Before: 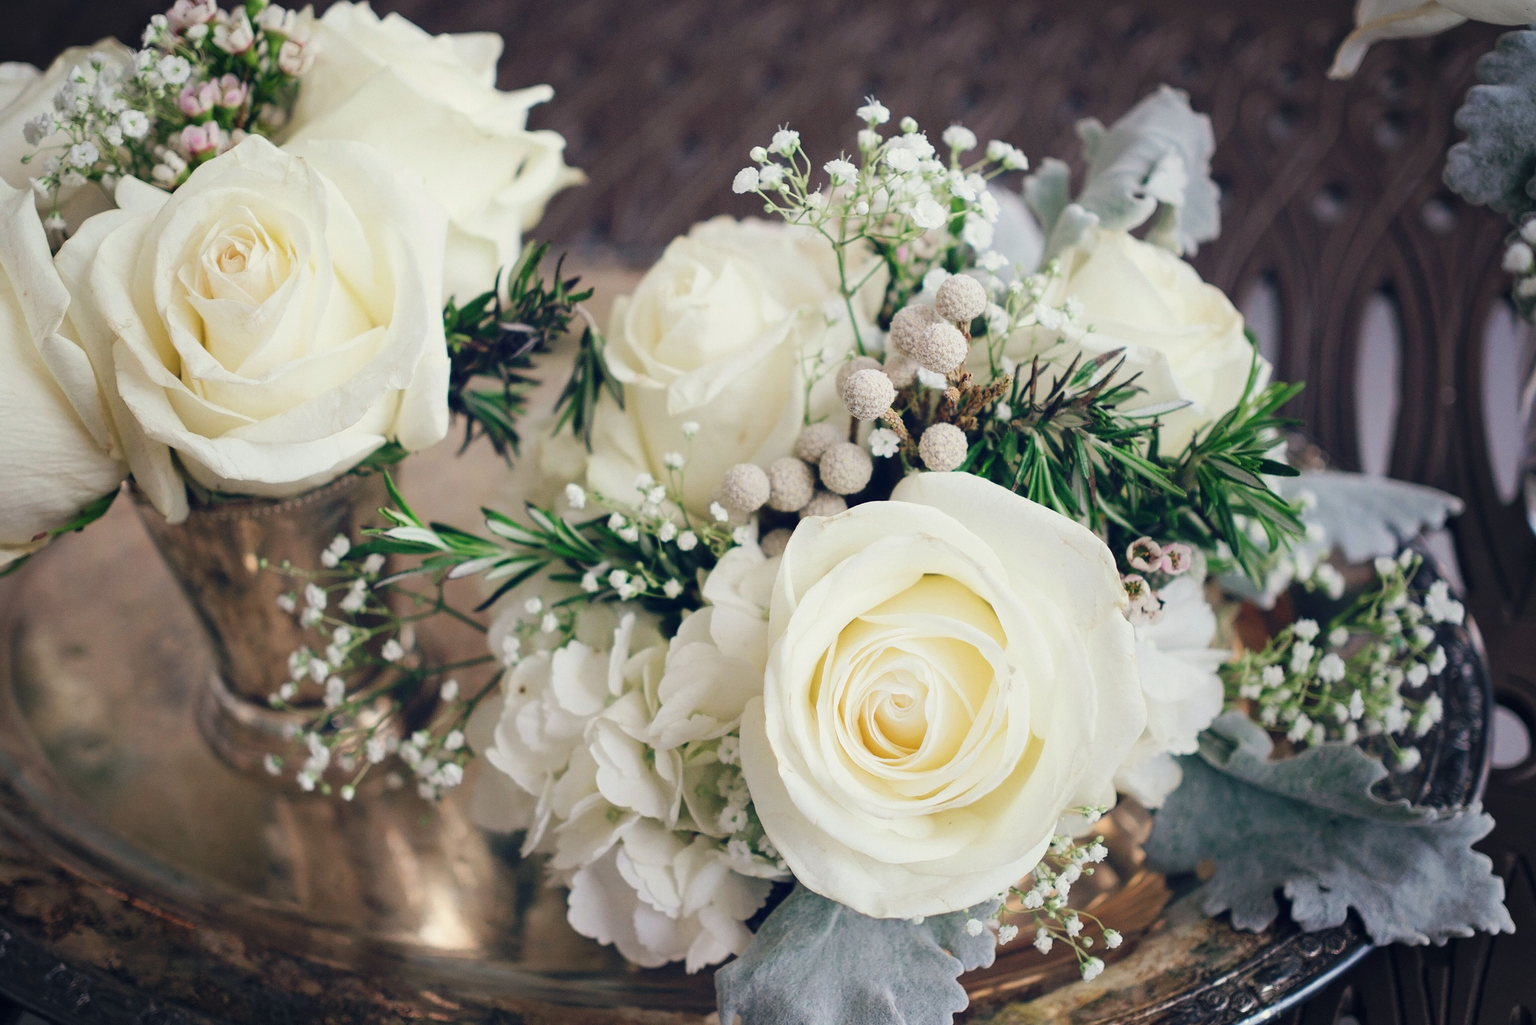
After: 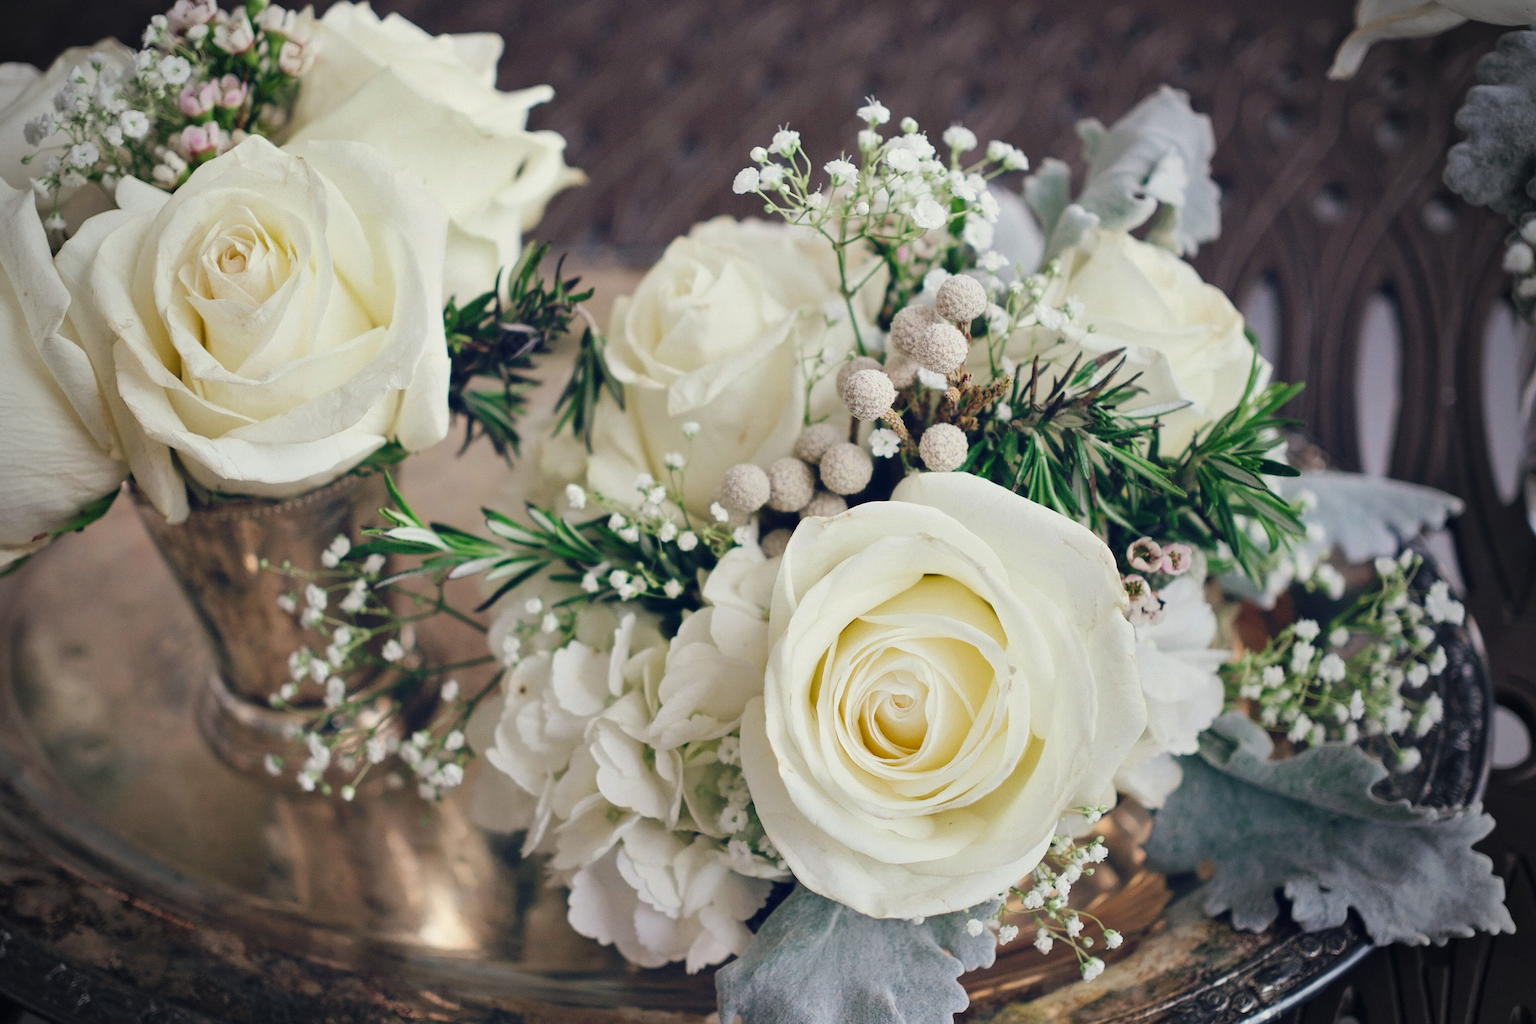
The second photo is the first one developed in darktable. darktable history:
shadows and highlights: shadows 25.93, highlights -48.1, soften with gaussian
vignetting: fall-off radius 45.62%, brightness -0.472, center (-0.033, -0.044)
